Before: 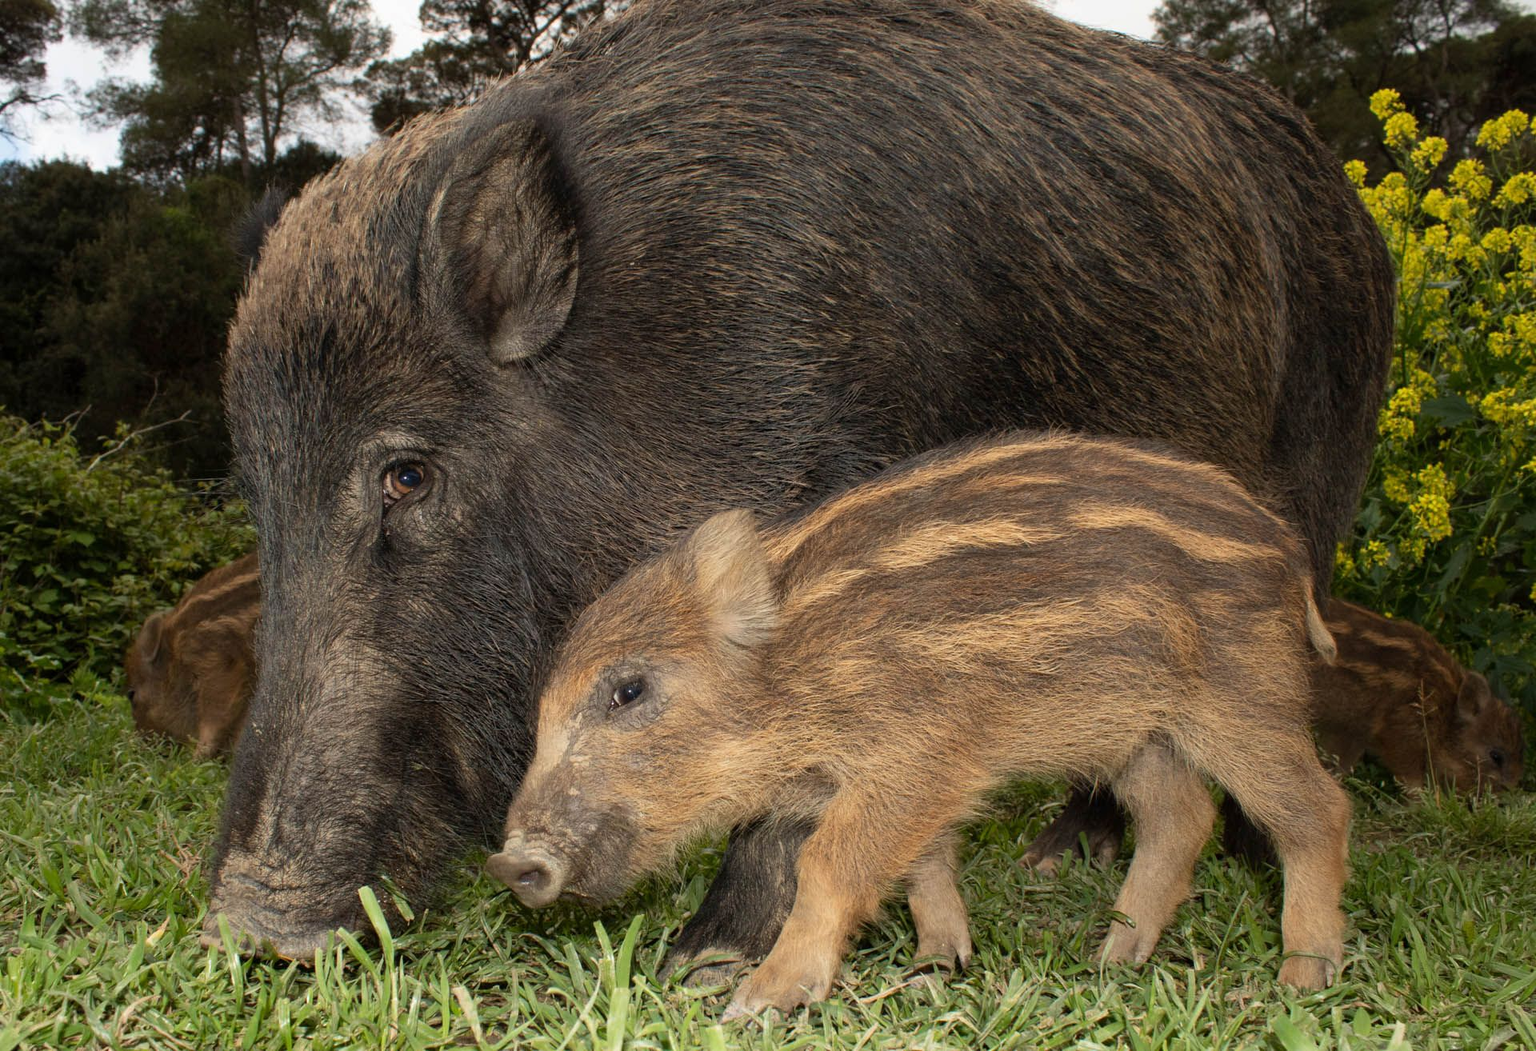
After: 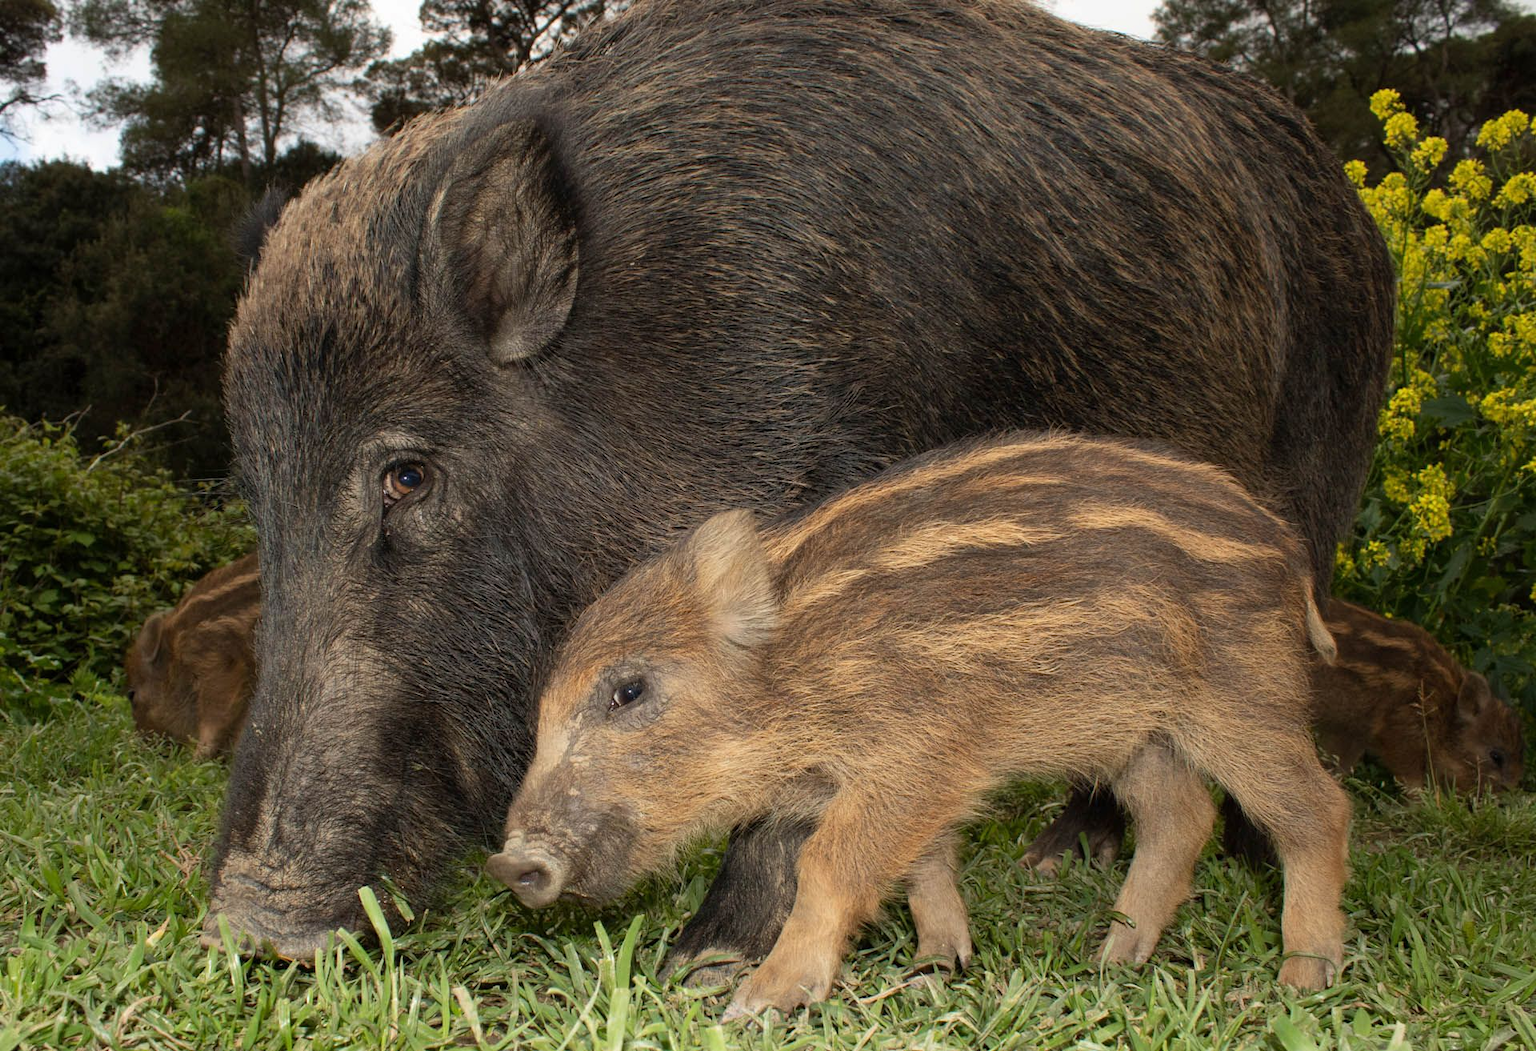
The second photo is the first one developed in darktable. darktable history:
tone equalizer: mask exposure compensation -0.513 EV
